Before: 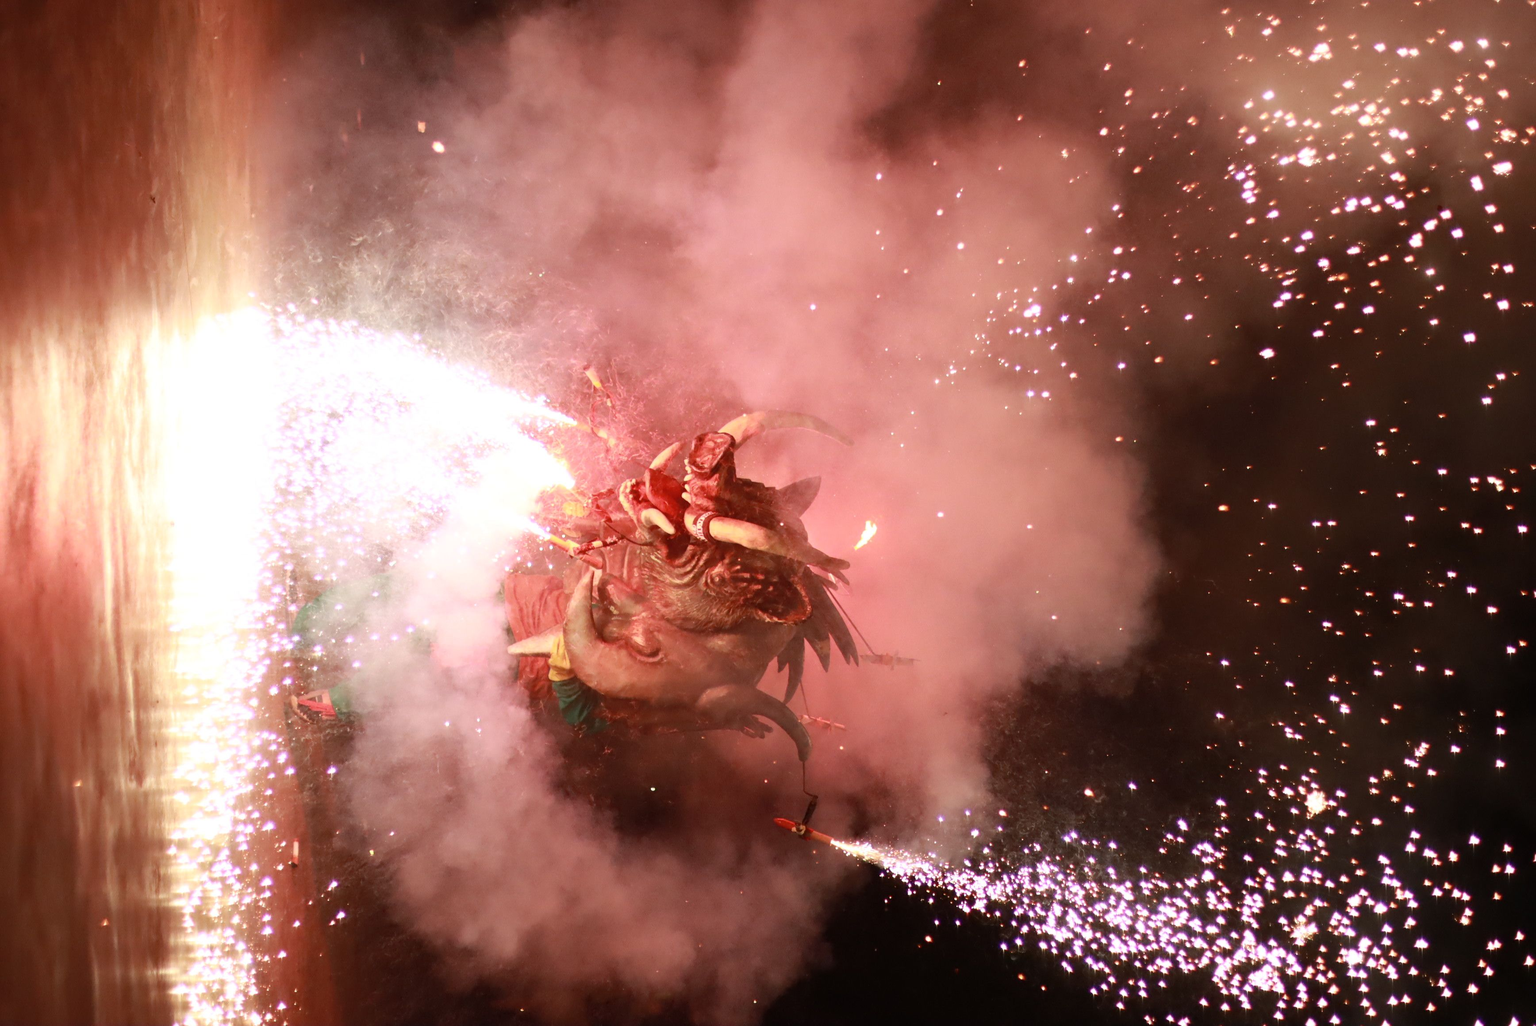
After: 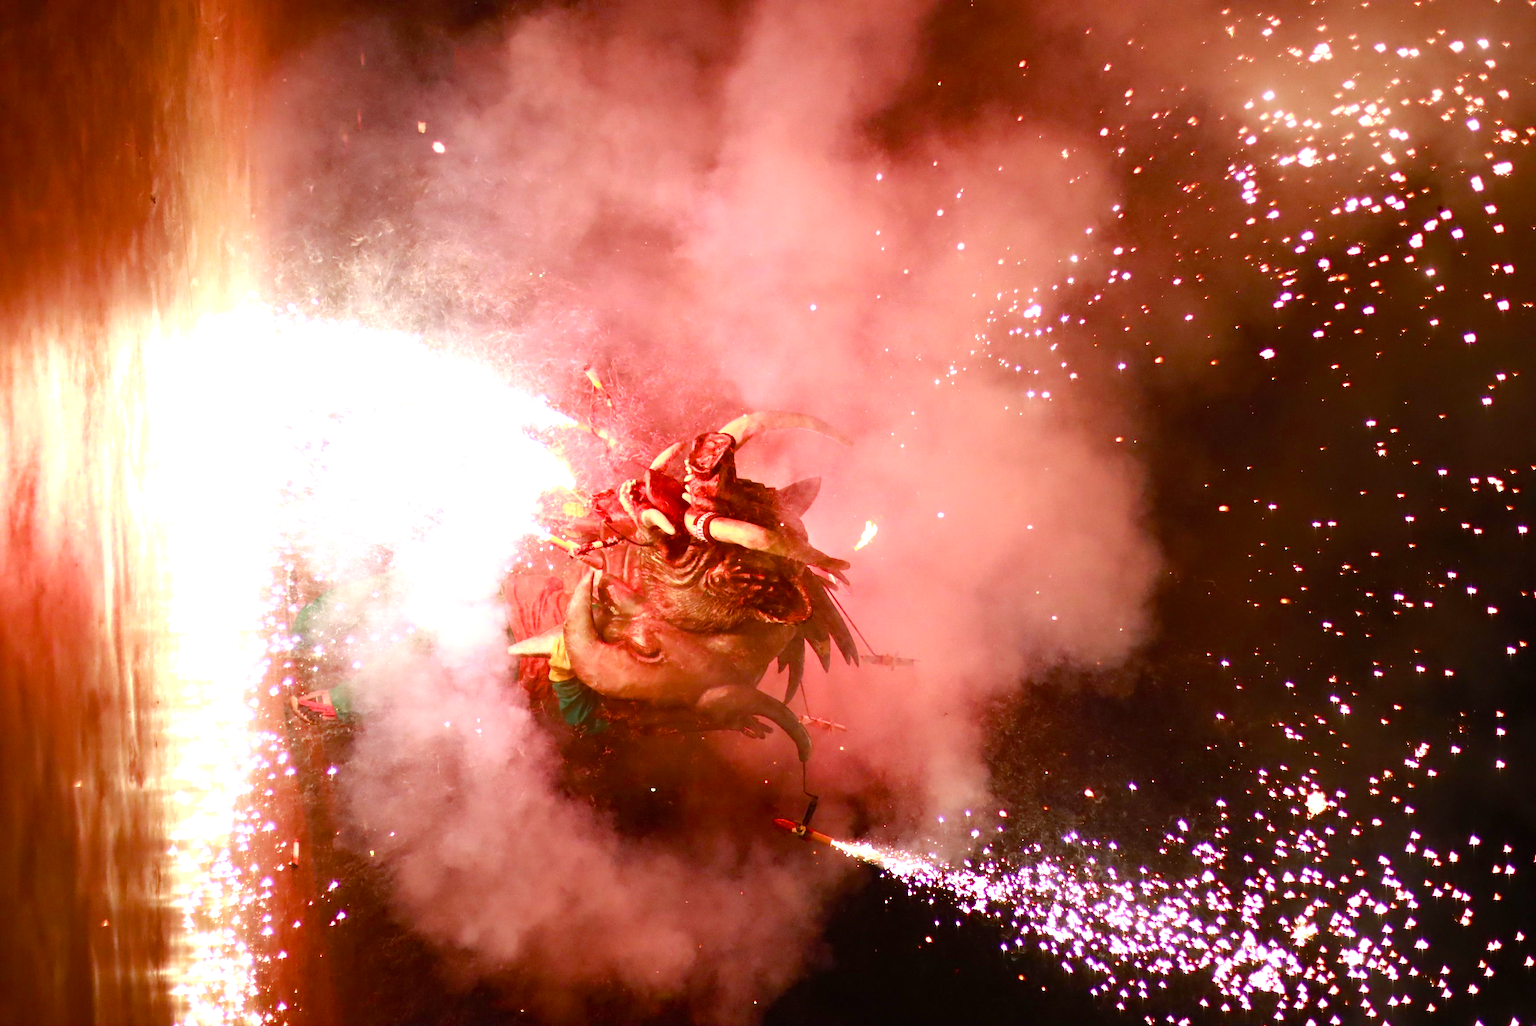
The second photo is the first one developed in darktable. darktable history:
color balance rgb: perceptual saturation grading › global saturation 20%, perceptual saturation grading › highlights -24.903%, perceptual saturation grading › shadows 49.505%, perceptual brilliance grading › global brilliance 12.545%, global vibrance 20%
